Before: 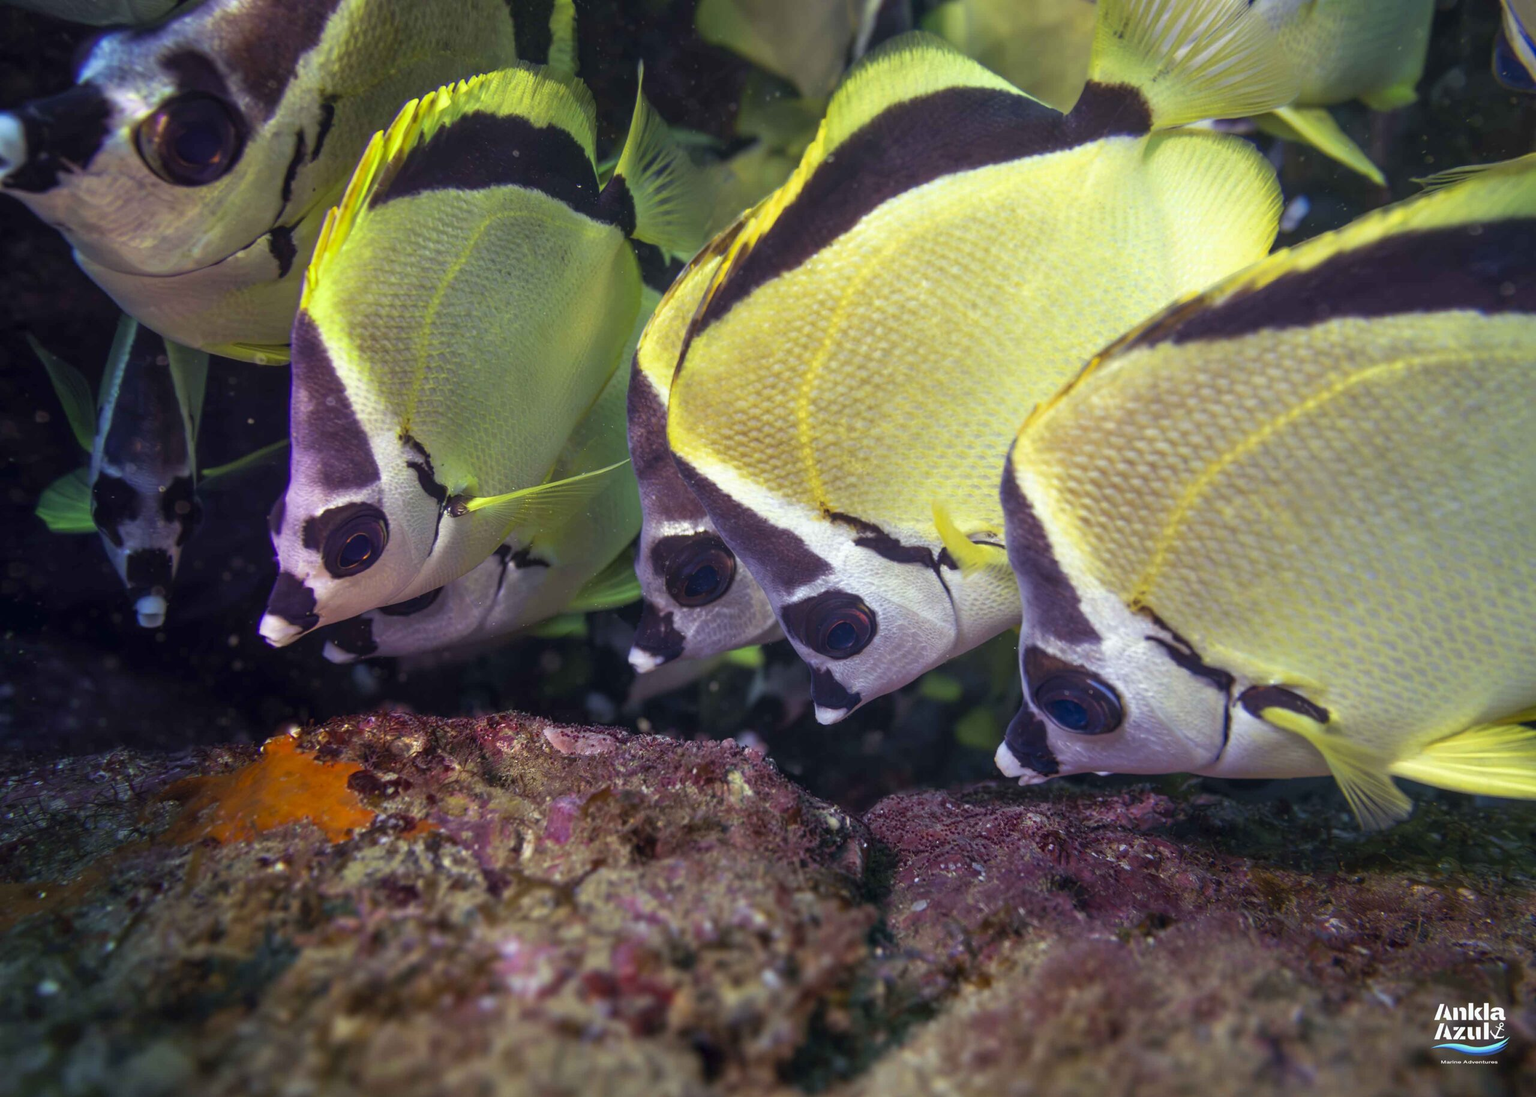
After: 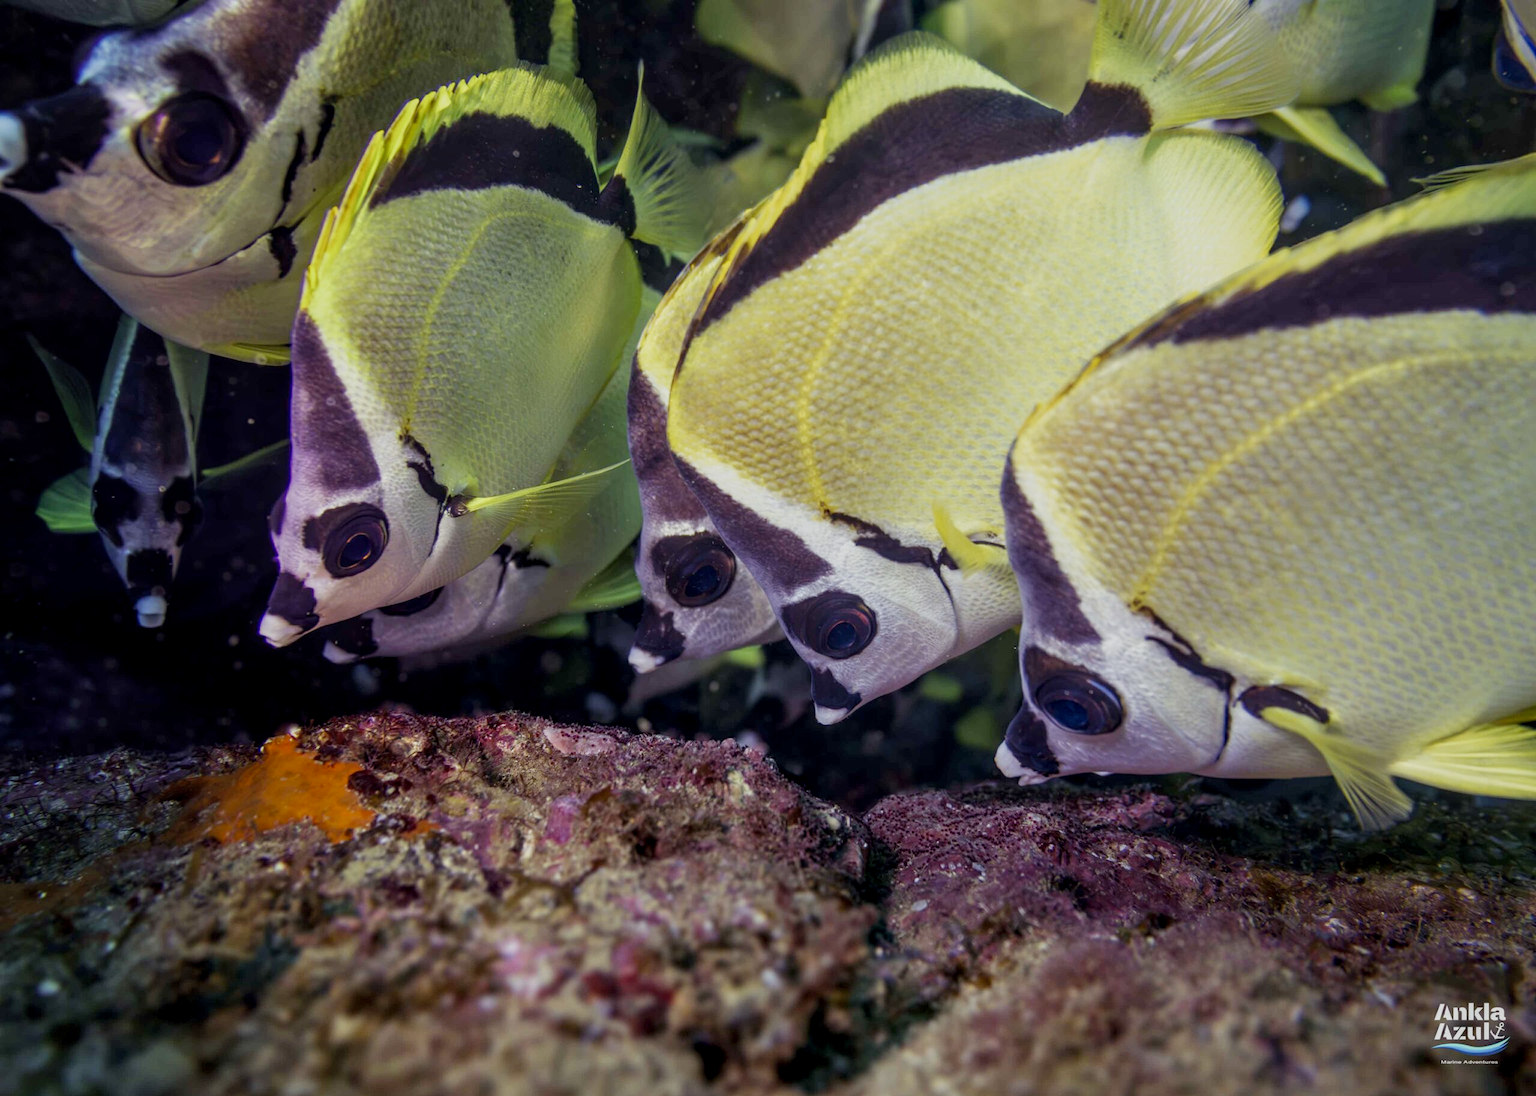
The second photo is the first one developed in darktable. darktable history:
filmic rgb: black relative exposure -16 EV, white relative exposure 6.86 EV, hardness 4.7, add noise in highlights 0.001, preserve chrominance no, color science v3 (2019), use custom middle-gray values true, iterations of high-quality reconstruction 0, contrast in highlights soft
local contrast: on, module defaults
